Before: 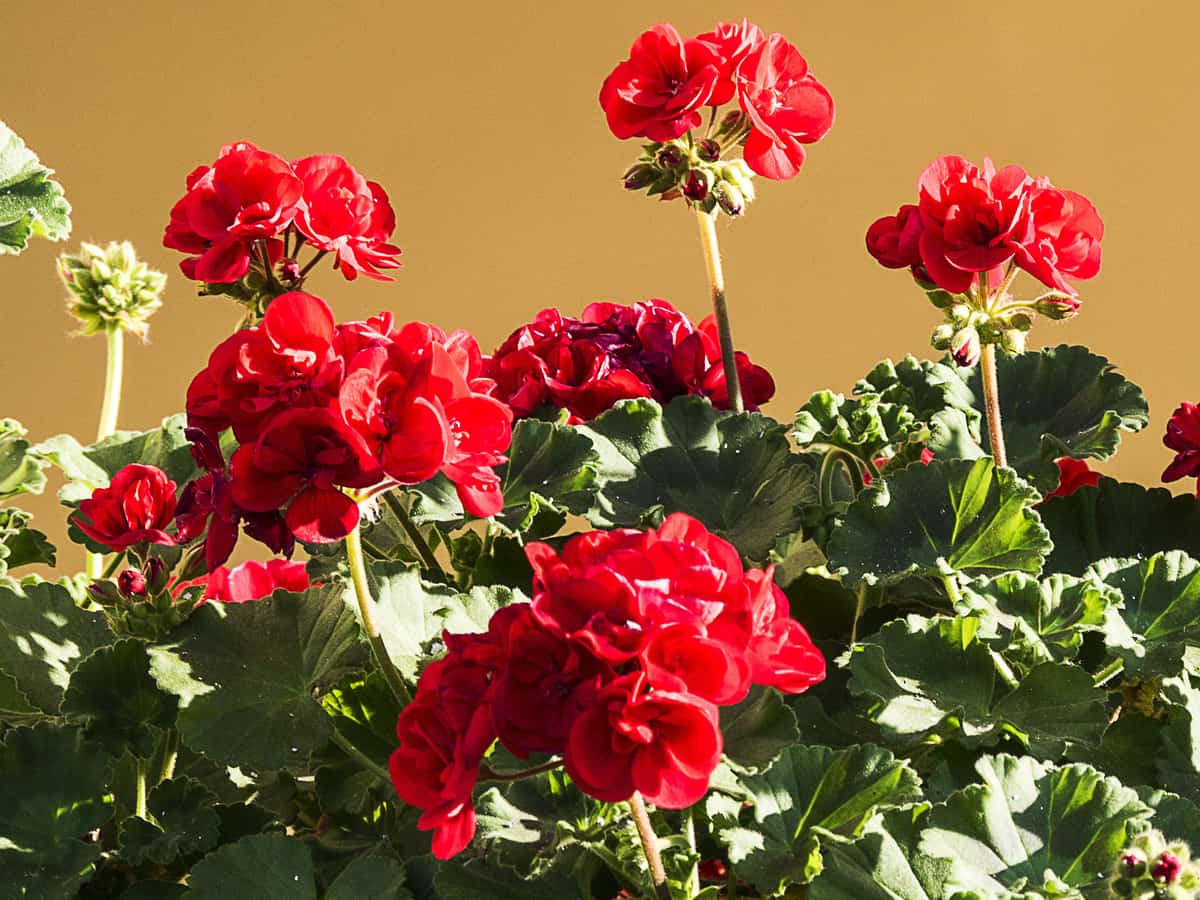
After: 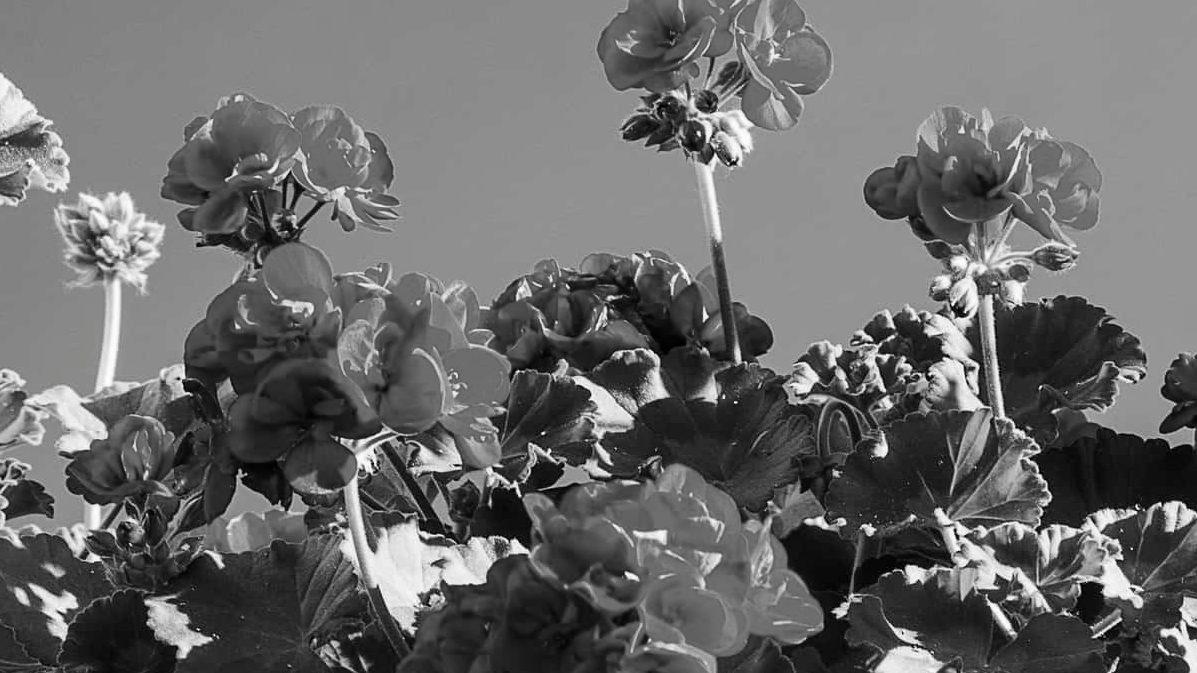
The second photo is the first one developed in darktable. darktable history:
color correction: highlights b* 0.015, saturation 0.78
color calibration: output gray [0.18, 0.41, 0.41, 0], illuminant Planckian (black body), adaptation linear Bradford (ICC v4), x 0.365, y 0.366, temperature 4408.83 K
crop: left 0.218%, top 5.49%, bottom 19.729%
